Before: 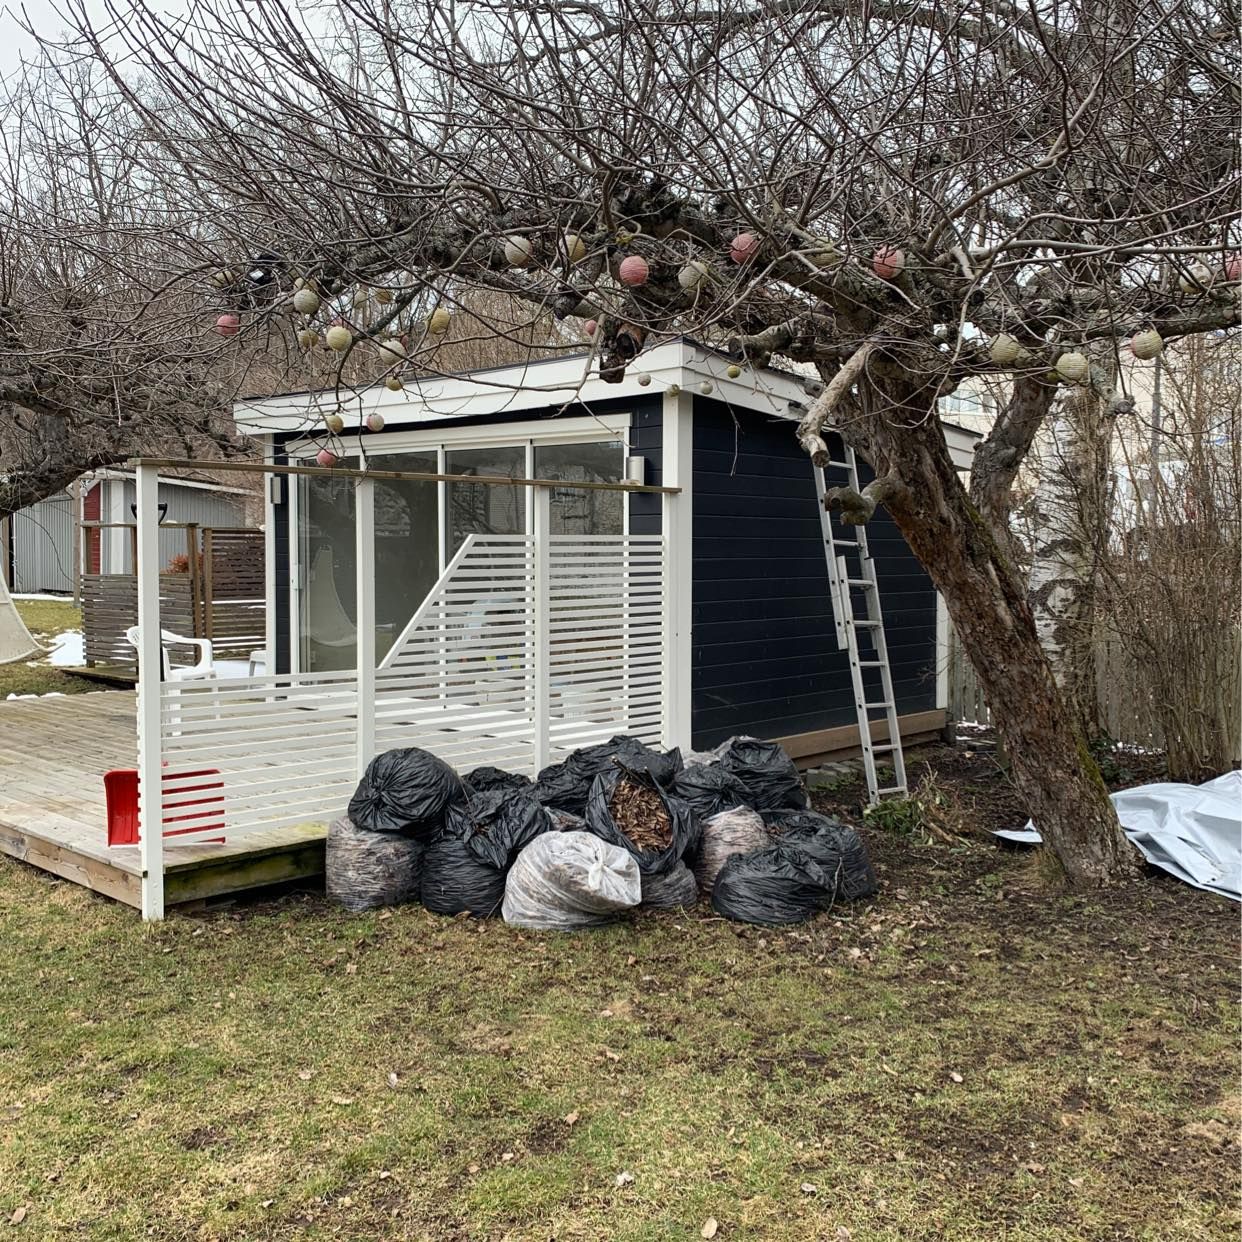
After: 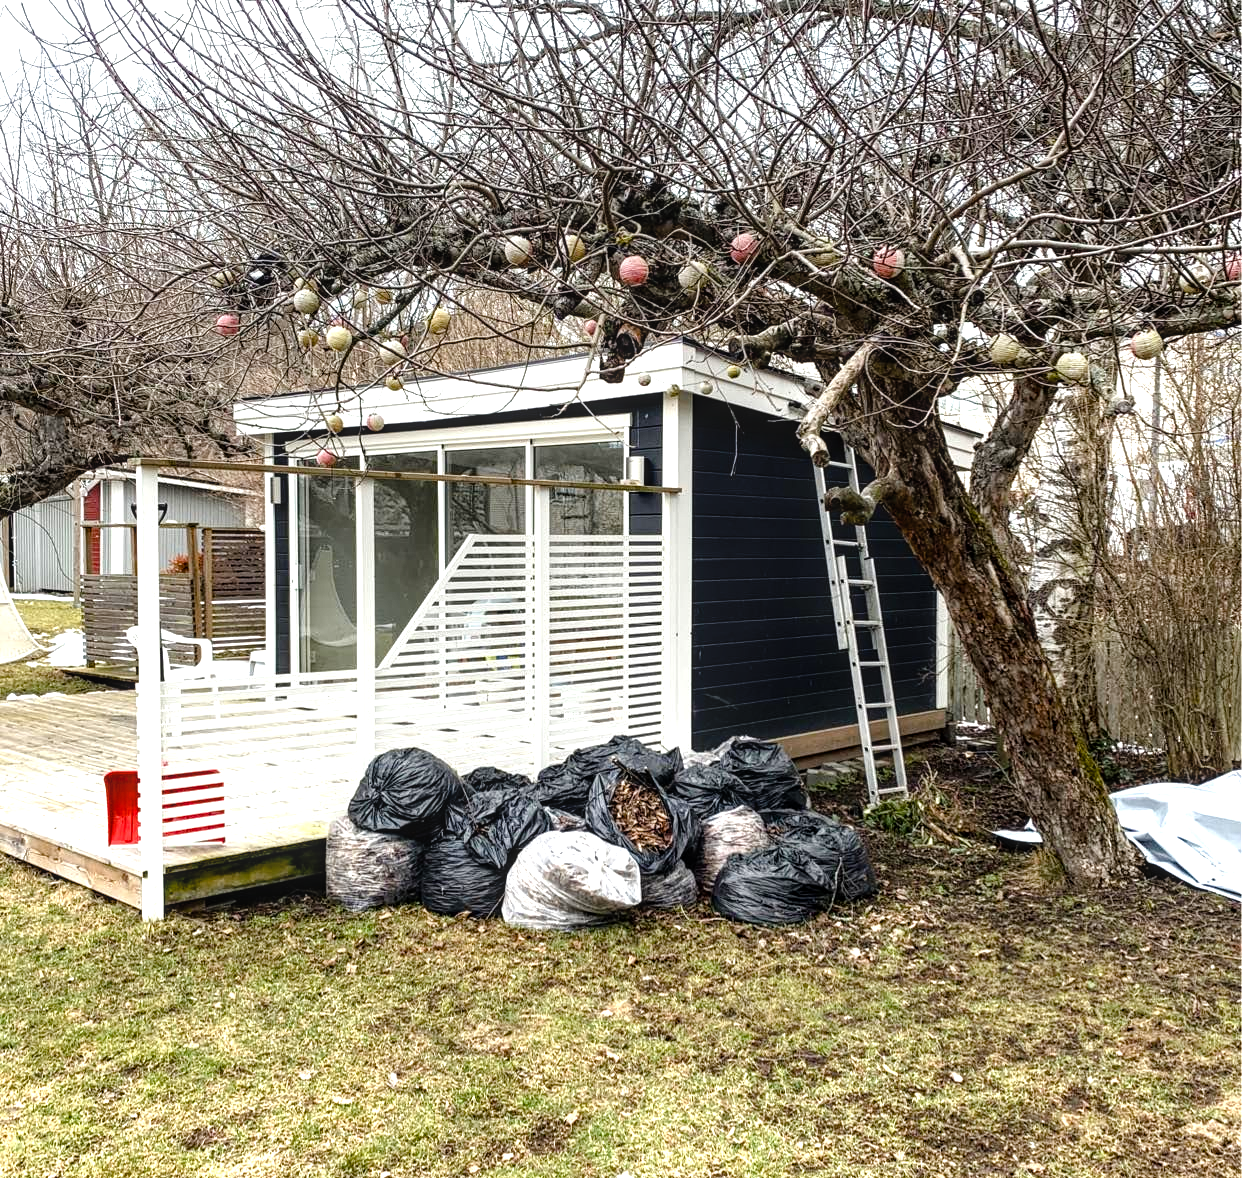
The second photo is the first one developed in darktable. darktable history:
tone equalizer: -8 EV -1.06 EV, -7 EV -1.02 EV, -6 EV -0.847 EV, -5 EV -0.6 EV, -3 EV 0.575 EV, -2 EV 0.855 EV, -1 EV 0.995 EV, +0 EV 1.05 EV
crop and rotate: top 0%, bottom 5.085%
local contrast: on, module defaults
color balance rgb: global offset › hue 169.29°, perceptual saturation grading › global saturation 20%, perceptual saturation grading › highlights -25.869%, perceptual saturation grading › shadows 49.401%
